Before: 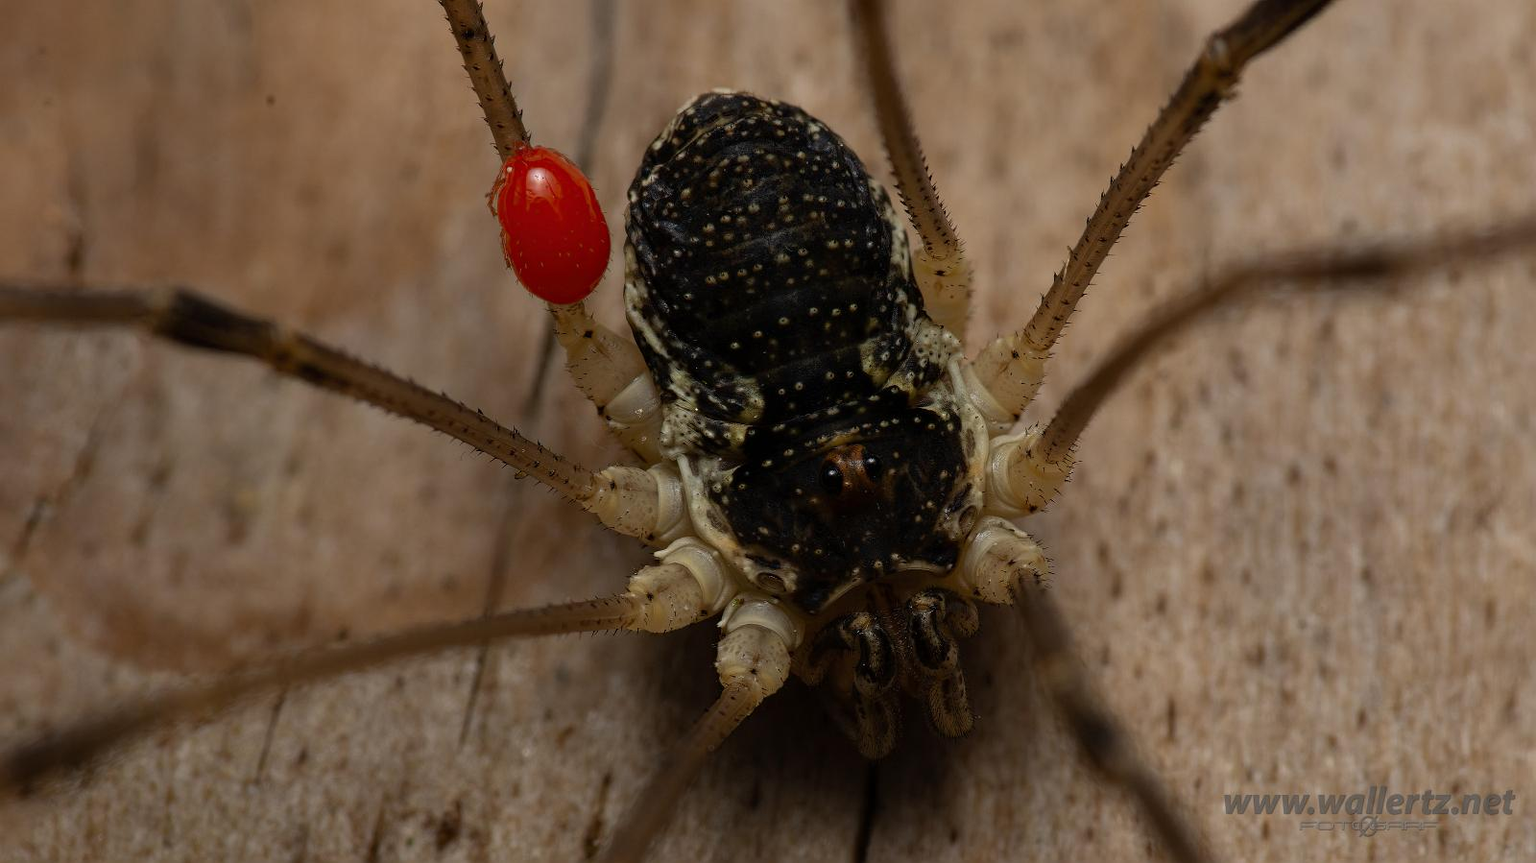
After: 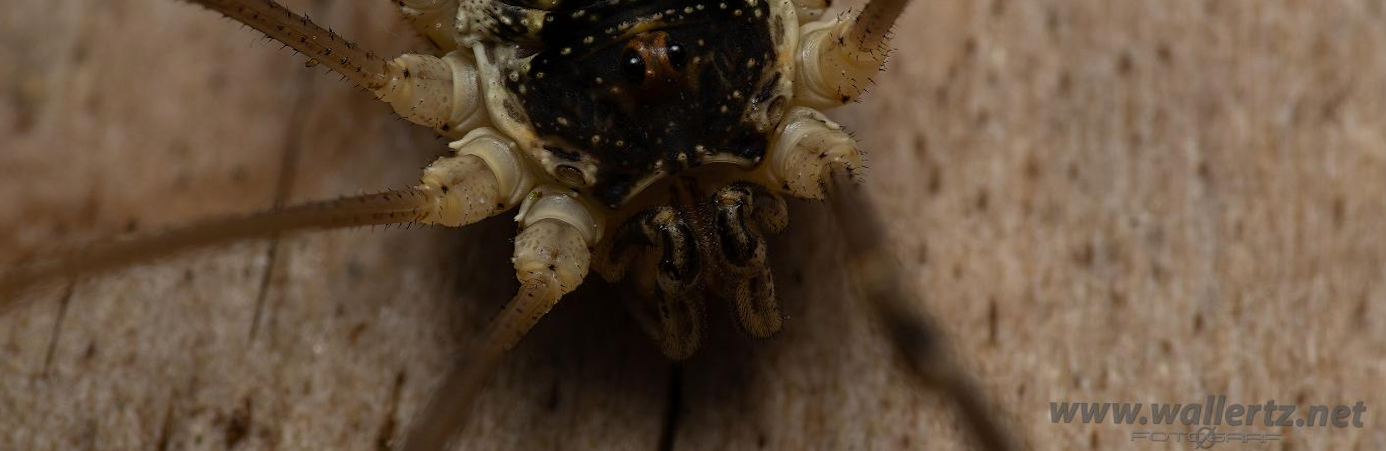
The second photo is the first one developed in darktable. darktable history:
crop and rotate: left 13.306%, top 48.129%, bottom 2.928%
vibrance: on, module defaults
rotate and perspective: lens shift (horizontal) -0.055, automatic cropping off
